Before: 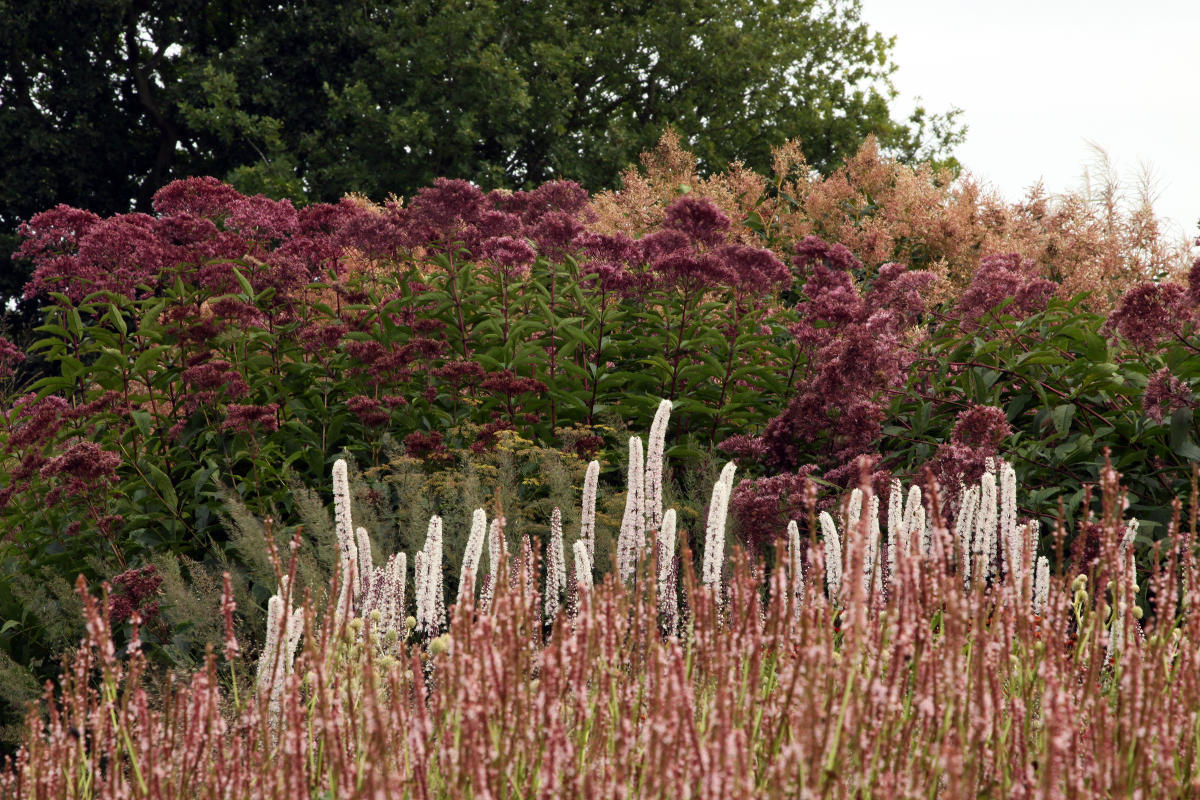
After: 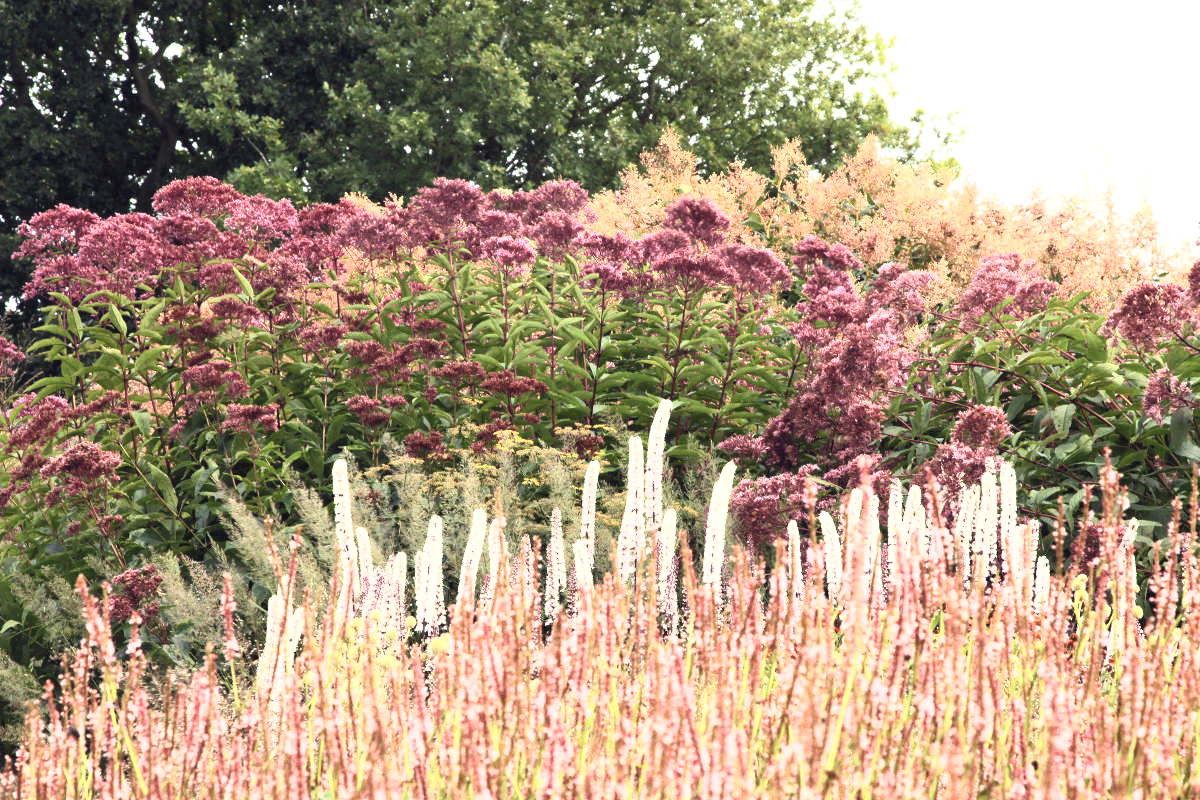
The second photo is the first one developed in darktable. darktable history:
contrast brightness saturation: contrast 0.39, brightness 0.53
exposure: black level correction 0, exposure 1 EV, compensate highlight preservation false
